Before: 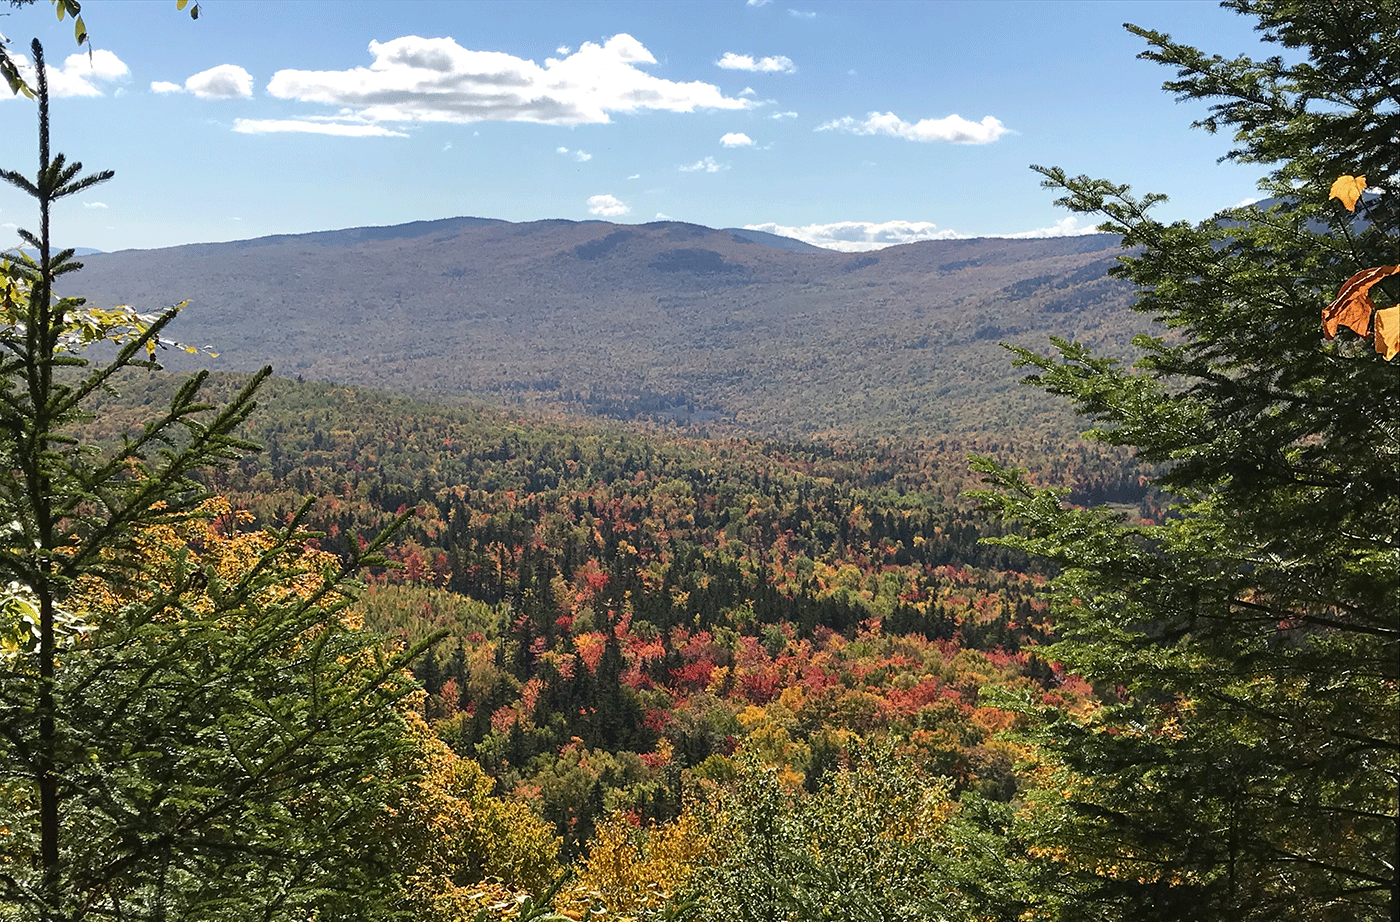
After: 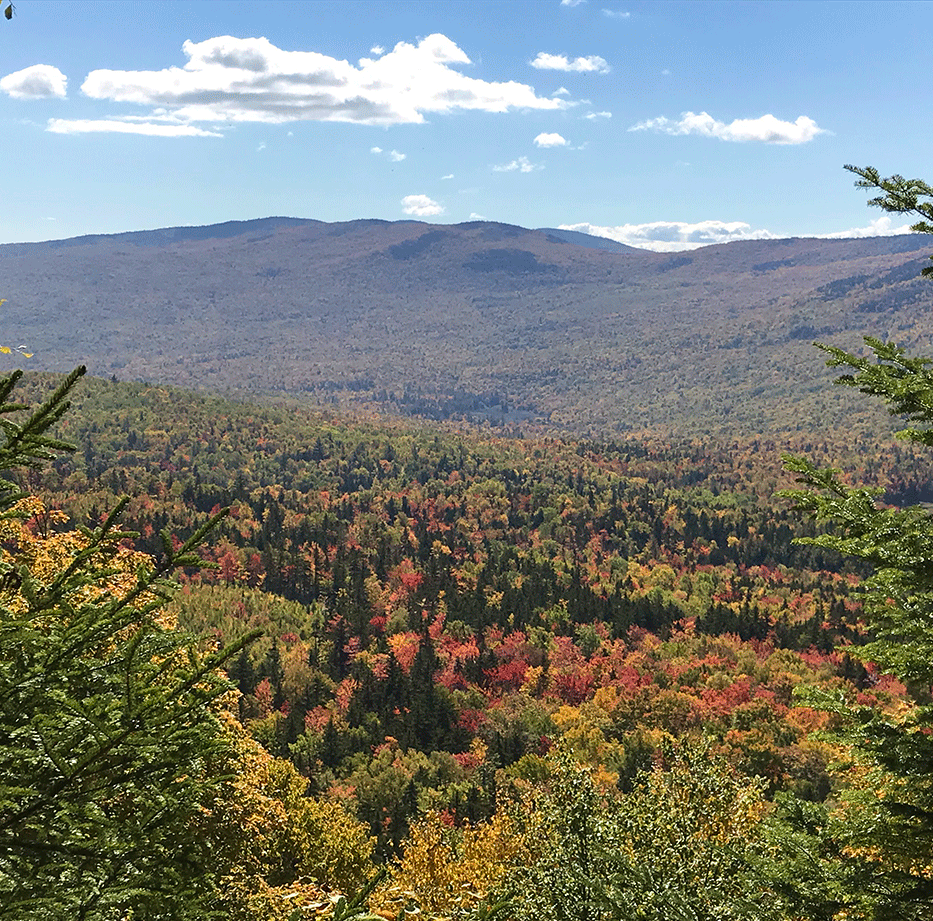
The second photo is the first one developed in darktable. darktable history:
velvia: on, module defaults
crop and rotate: left 13.329%, right 20.013%
